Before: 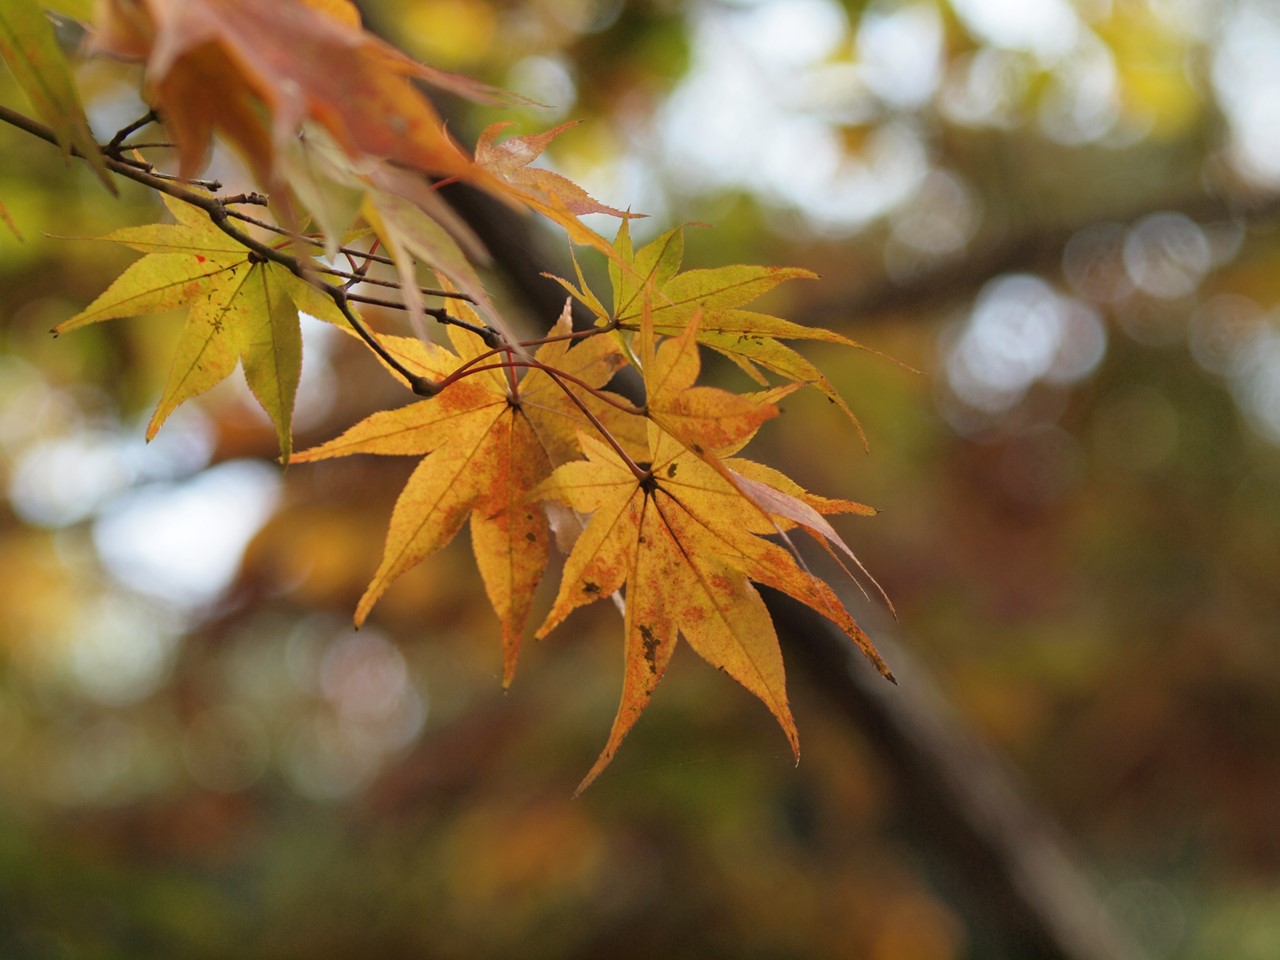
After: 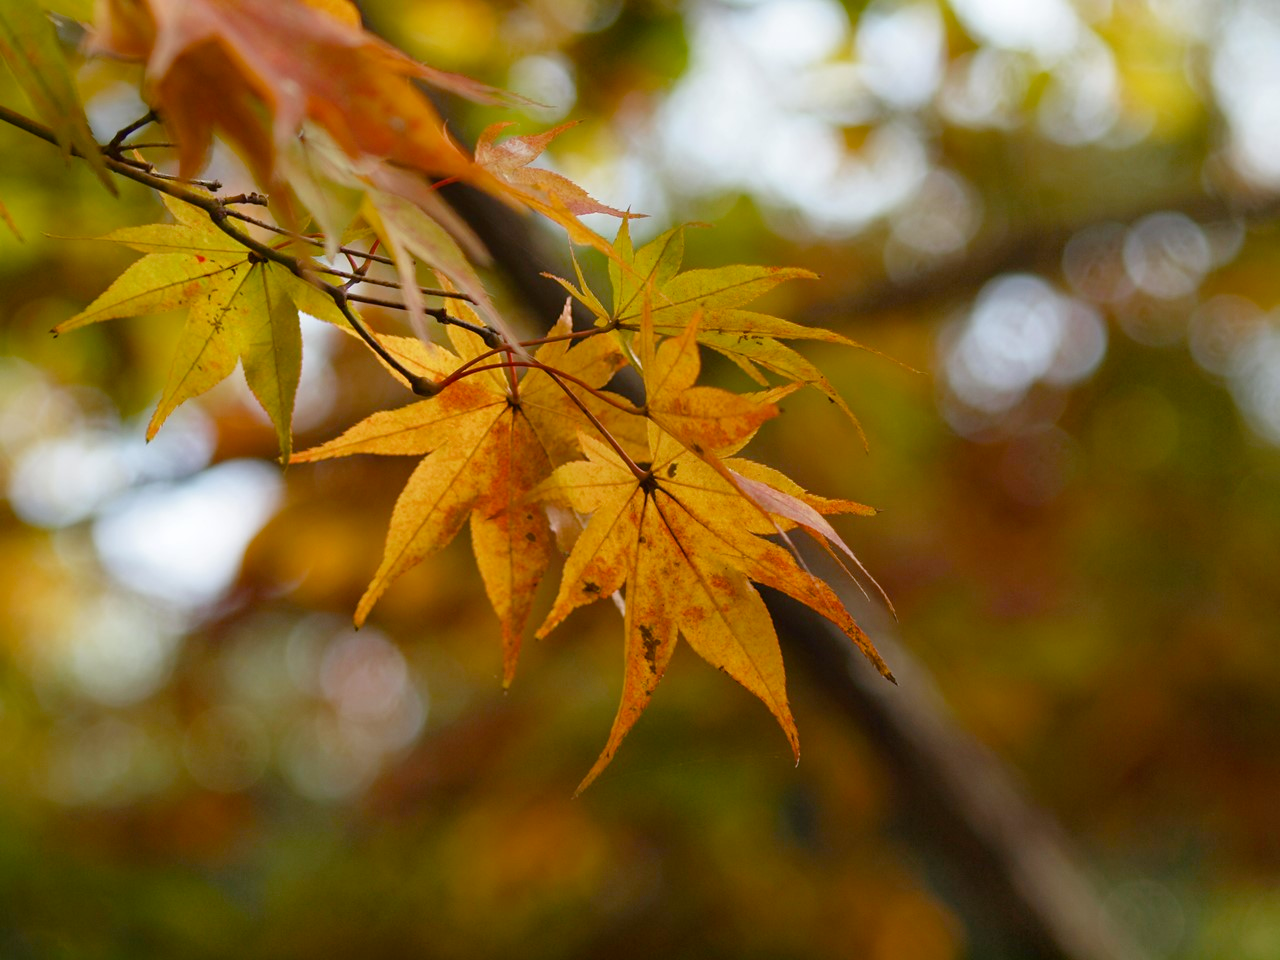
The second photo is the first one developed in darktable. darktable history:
color balance rgb: perceptual saturation grading › global saturation 20%, perceptual saturation grading › highlights -24.769%, perceptual saturation grading › shadows 50.124%
